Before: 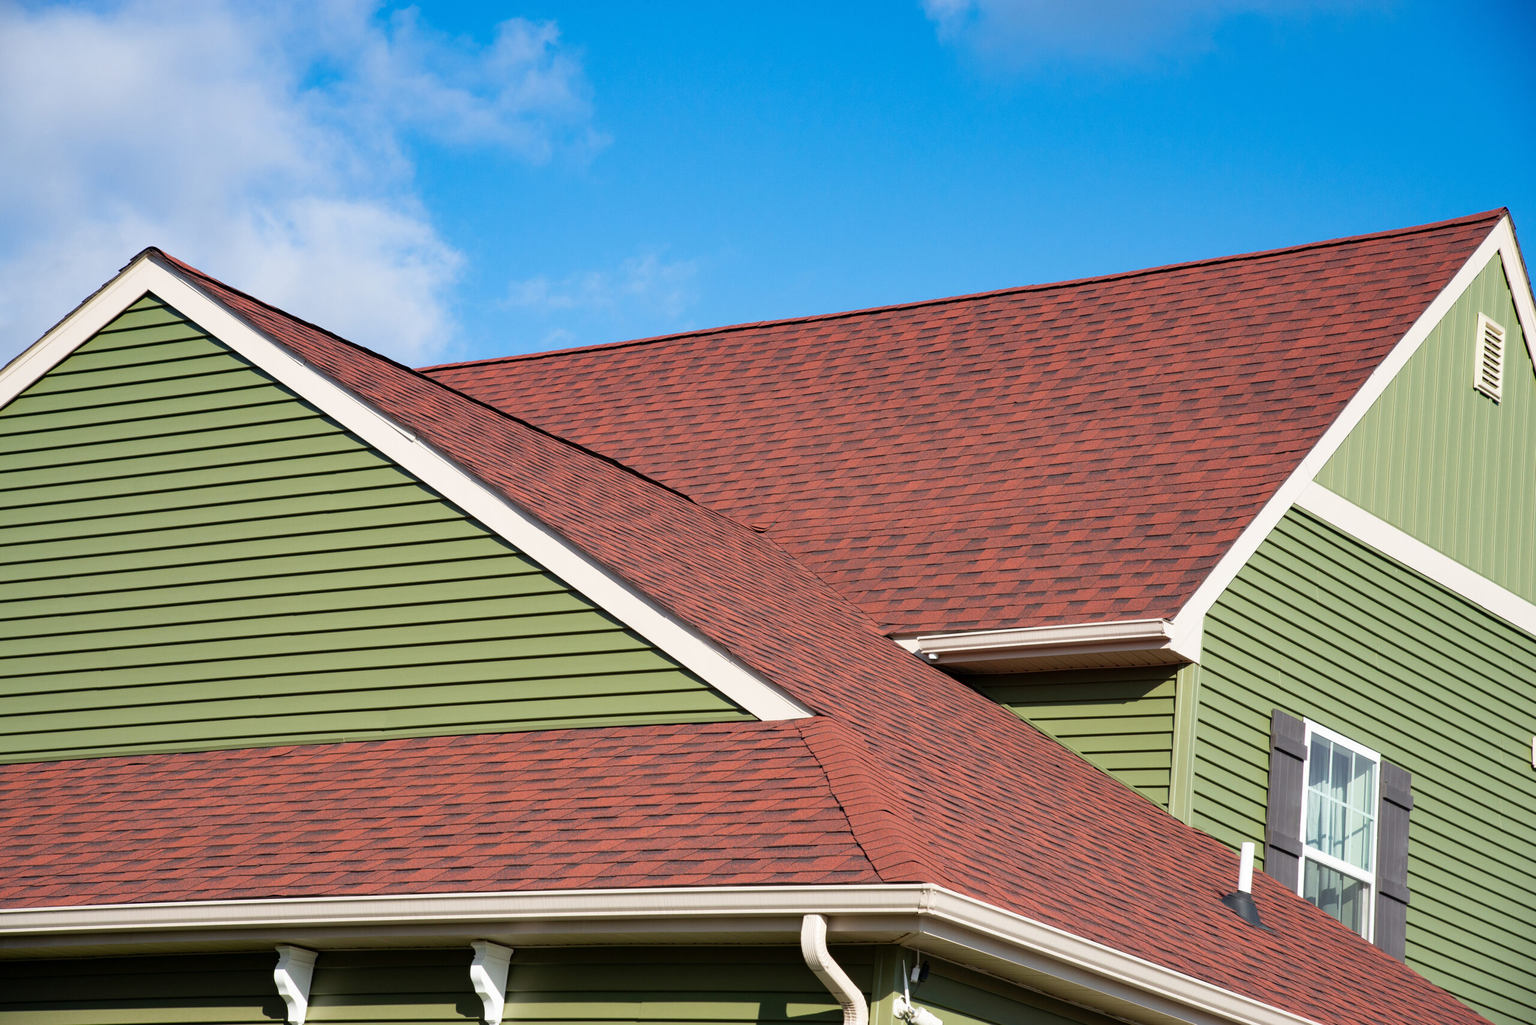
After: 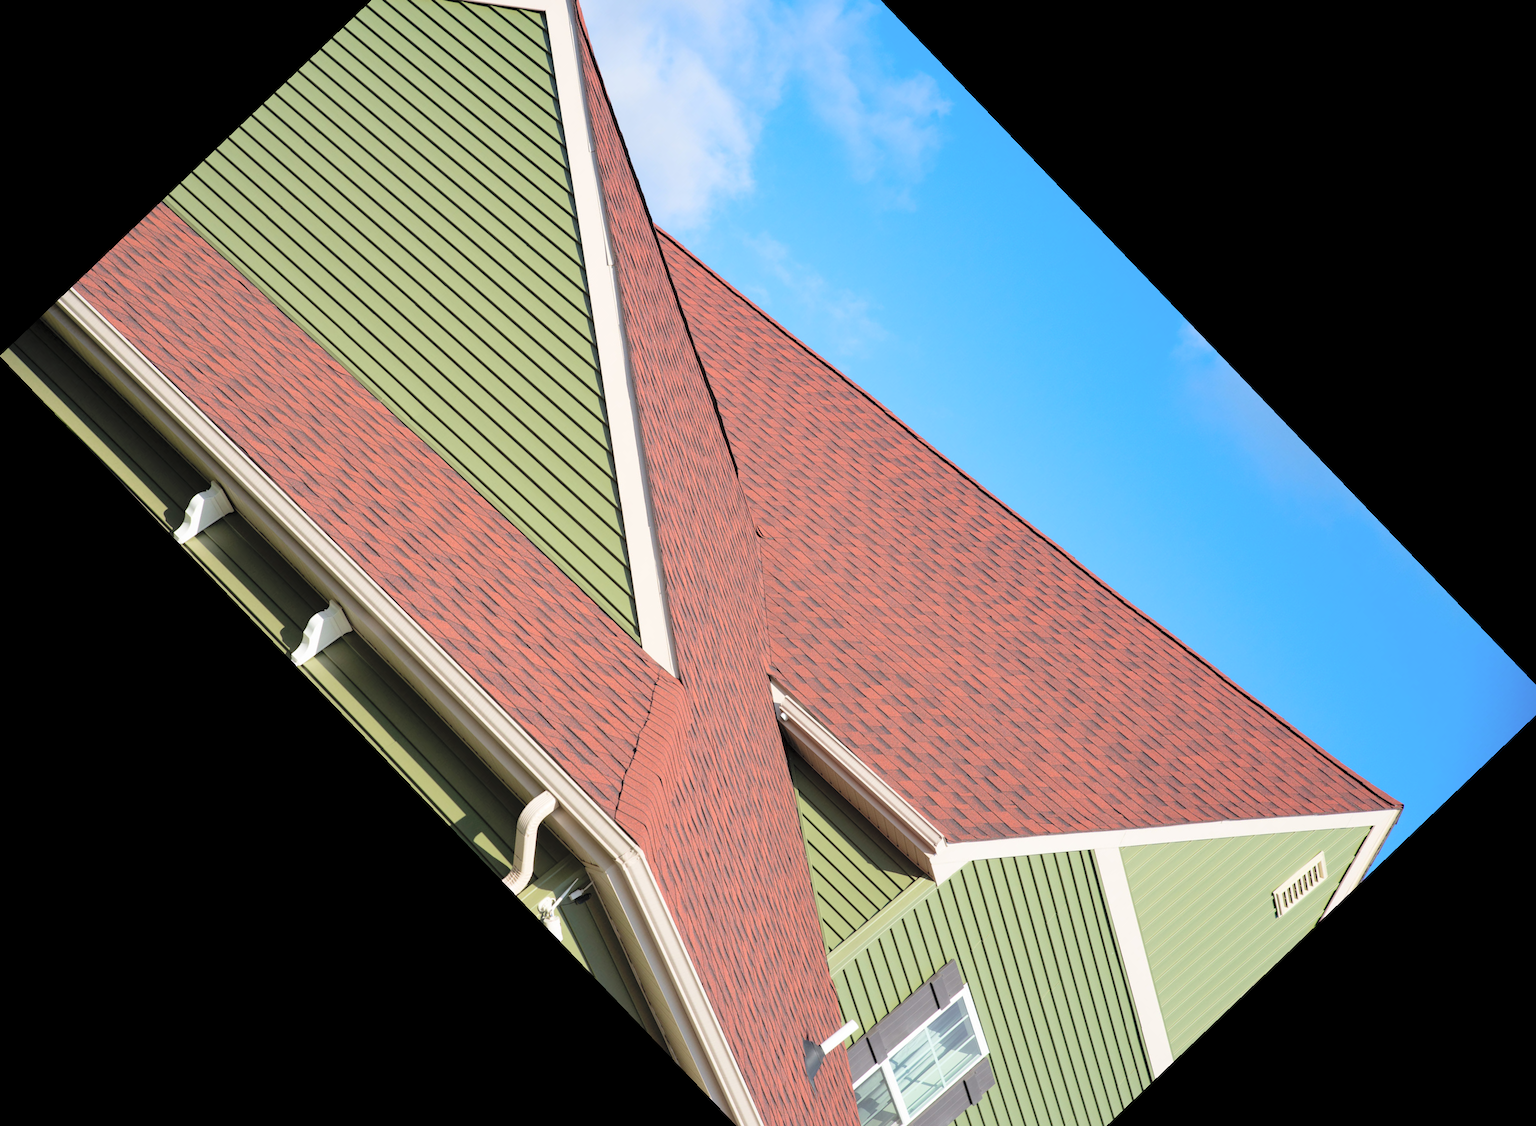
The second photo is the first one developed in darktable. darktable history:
contrast brightness saturation: brightness 0.28
white balance: emerald 1
crop and rotate: angle -46.26°, top 16.234%, right 0.912%, bottom 11.704%
